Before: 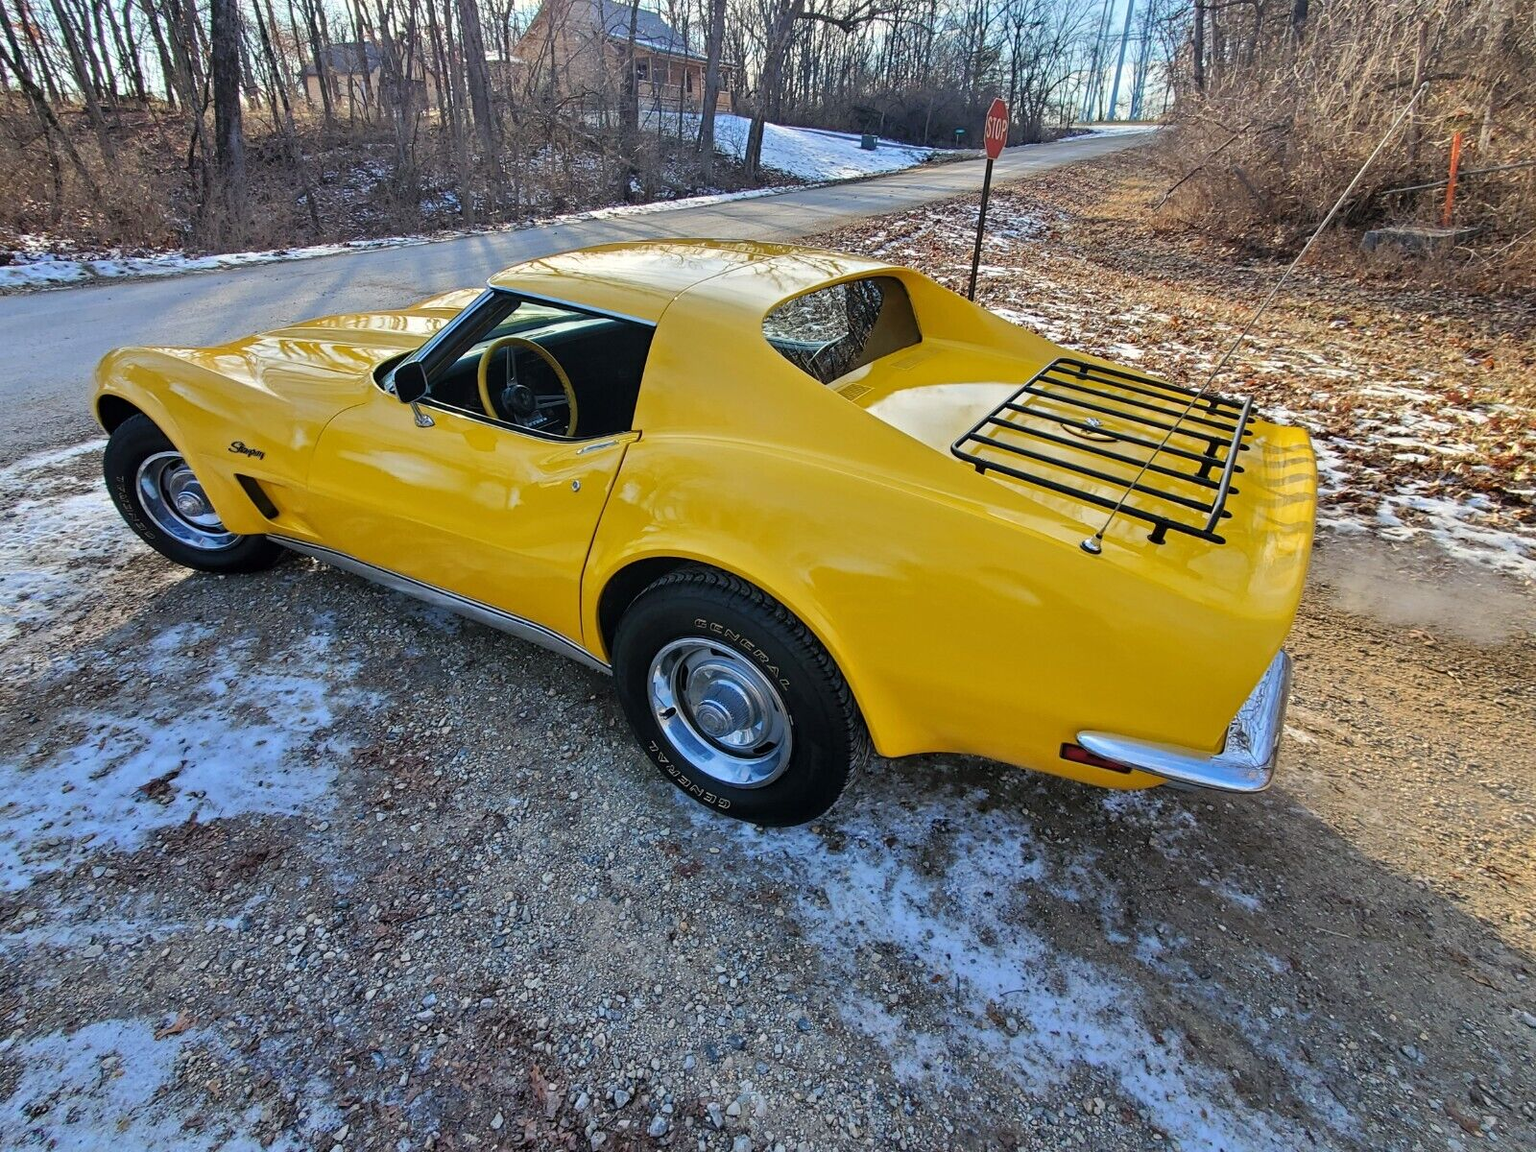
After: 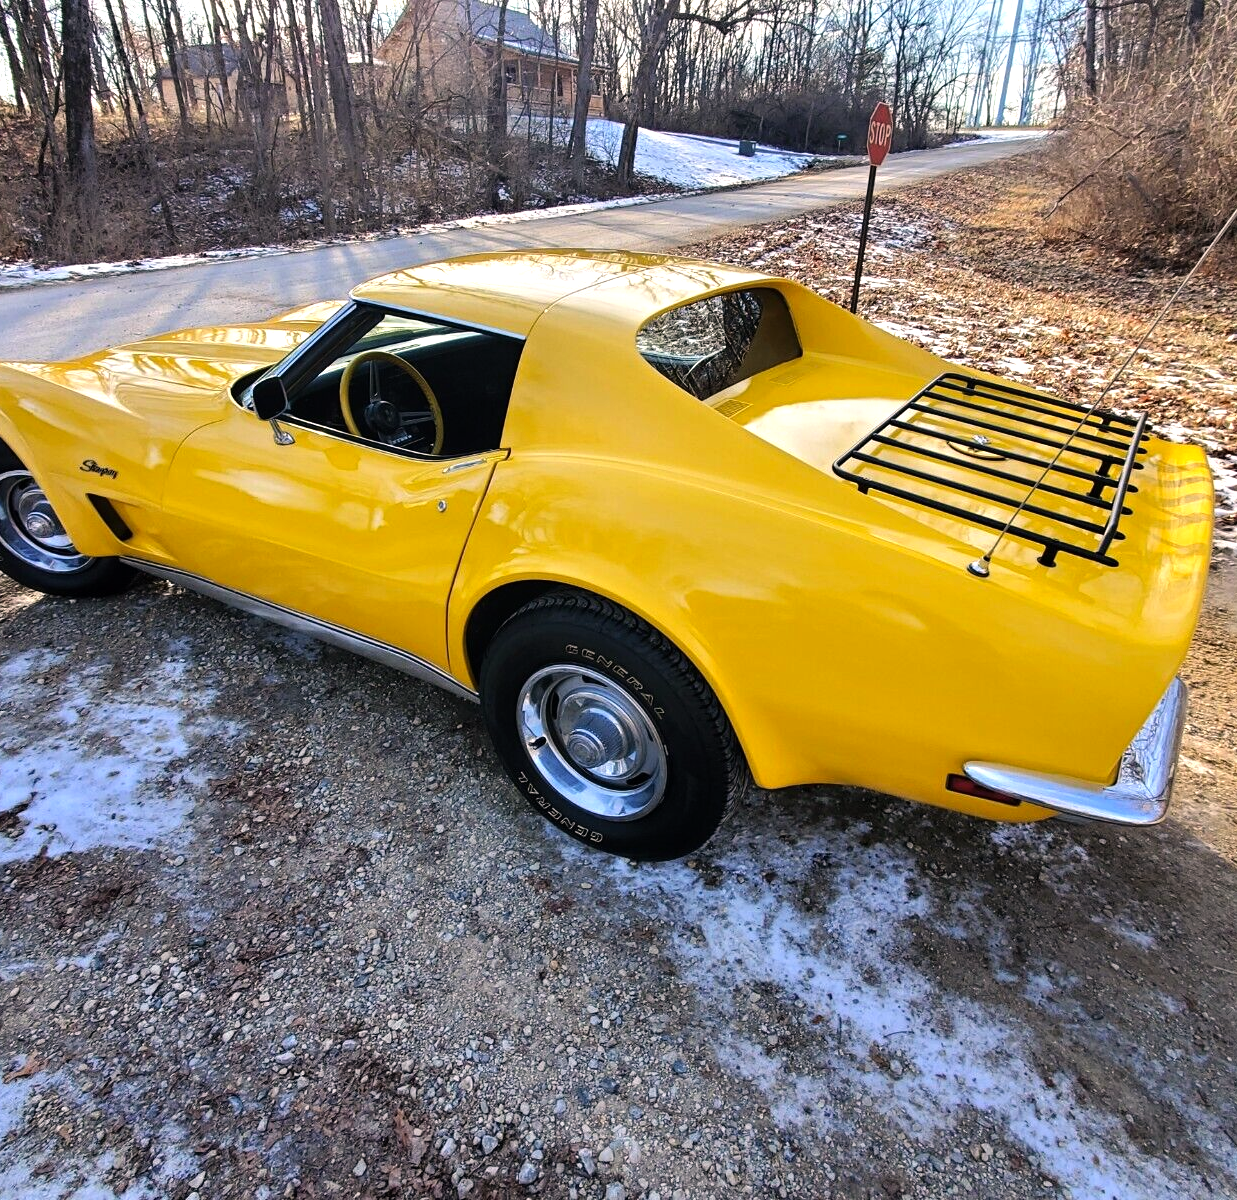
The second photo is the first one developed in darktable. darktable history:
tone equalizer: -8 EV -0.753 EV, -7 EV -0.685 EV, -6 EV -0.61 EV, -5 EV -0.363 EV, -3 EV 0.38 EV, -2 EV 0.6 EV, -1 EV 0.692 EV, +0 EV 0.771 EV, smoothing diameter 2.06%, edges refinement/feathering 15.65, mask exposure compensation -1.57 EV, filter diffusion 5
crop: left 9.879%, right 12.751%
color correction: highlights a* 5.98, highlights b* 4.72
